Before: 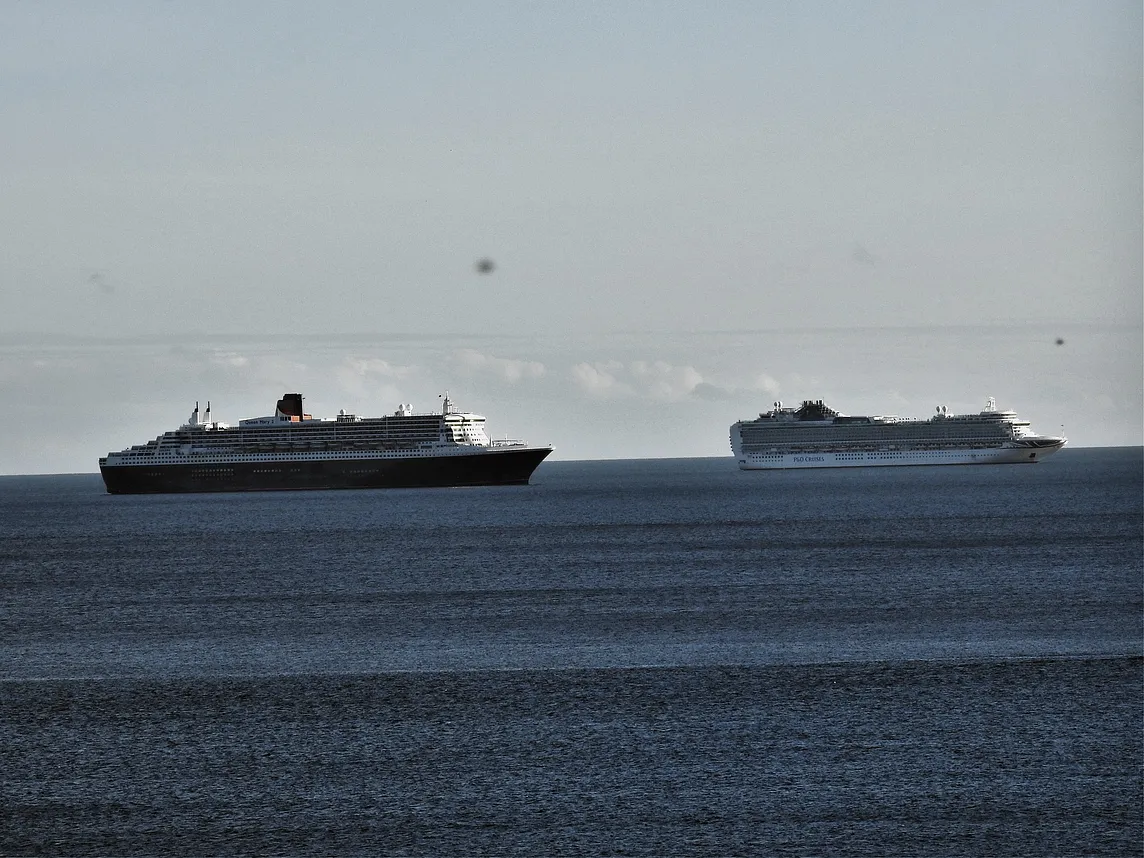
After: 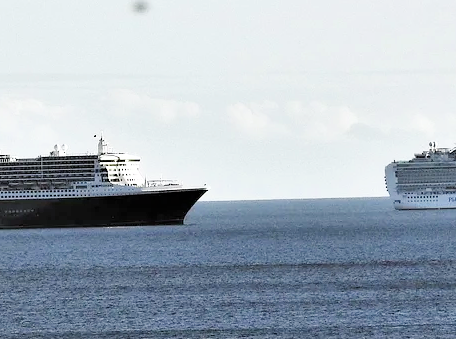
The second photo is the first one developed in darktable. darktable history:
exposure: black level correction 0, exposure 1.759 EV, compensate exposure bias true, compensate highlight preservation false
crop: left 30.195%, top 30.361%, right 29.927%, bottom 30.02%
filmic rgb: black relative exposure -4.75 EV, white relative exposure 4.05 EV, hardness 2.79, contrast in shadows safe
